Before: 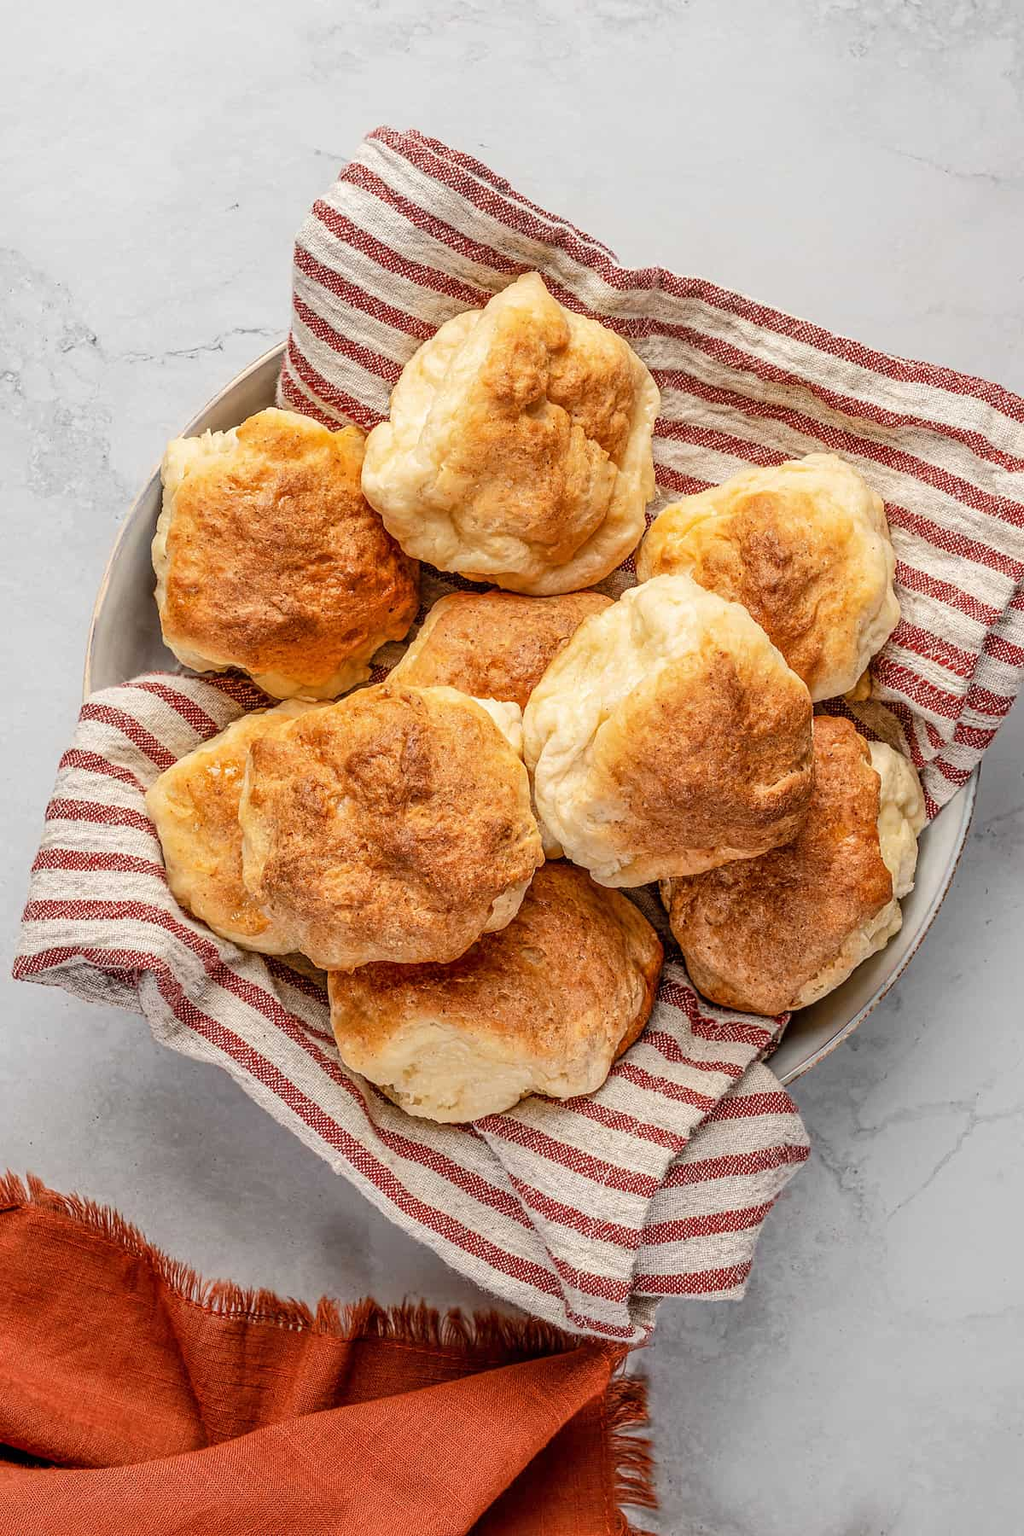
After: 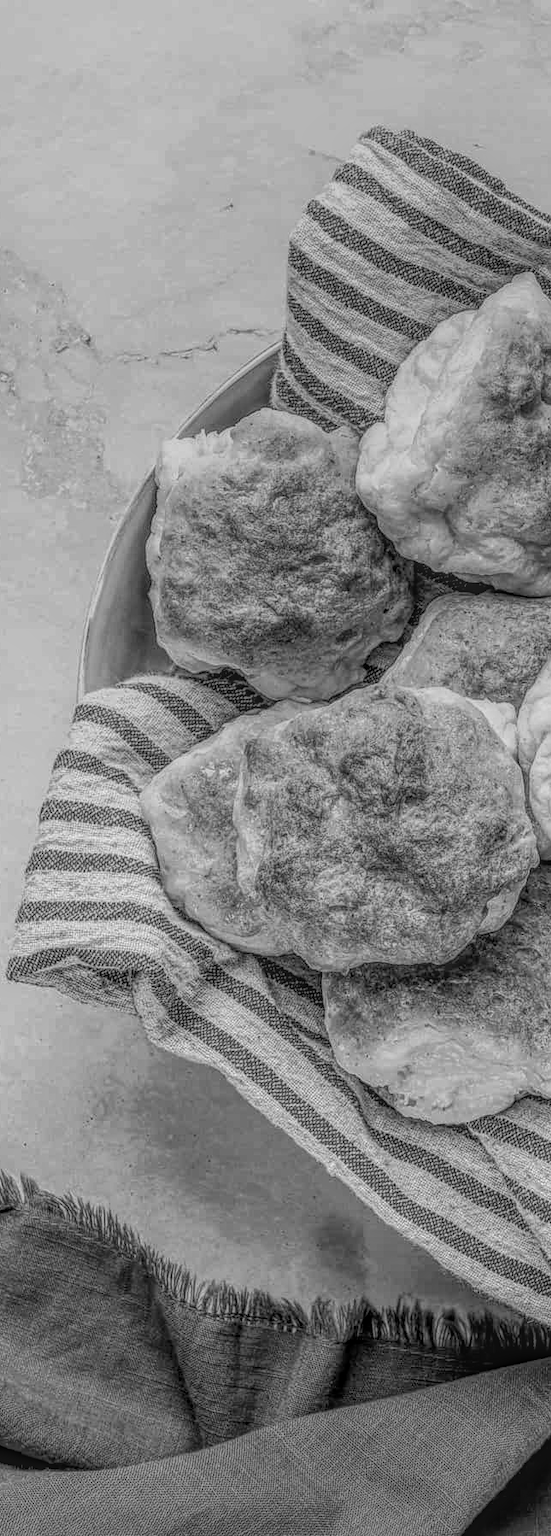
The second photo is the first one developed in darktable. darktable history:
crop: left 0.587%, right 45.588%, bottom 0.086%
color correction: highlights a* 14.52, highlights b* 4.84
graduated density: on, module defaults
local contrast: highlights 20%, shadows 30%, detail 200%, midtone range 0.2
color balance rgb: shadows lift › chroma 3%, shadows lift › hue 240.84°, highlights gain › chroma 3%, highlights gain › hue 73.2°, global offset › luminance -0.5%, perceptual saturation grading › global saturation 20%, perceptual saturation grading › highlights -25%, perceptual saturation grading › shadows 50%, global vibrance 25.26%
monochrome: a -3.63, b -0.465
